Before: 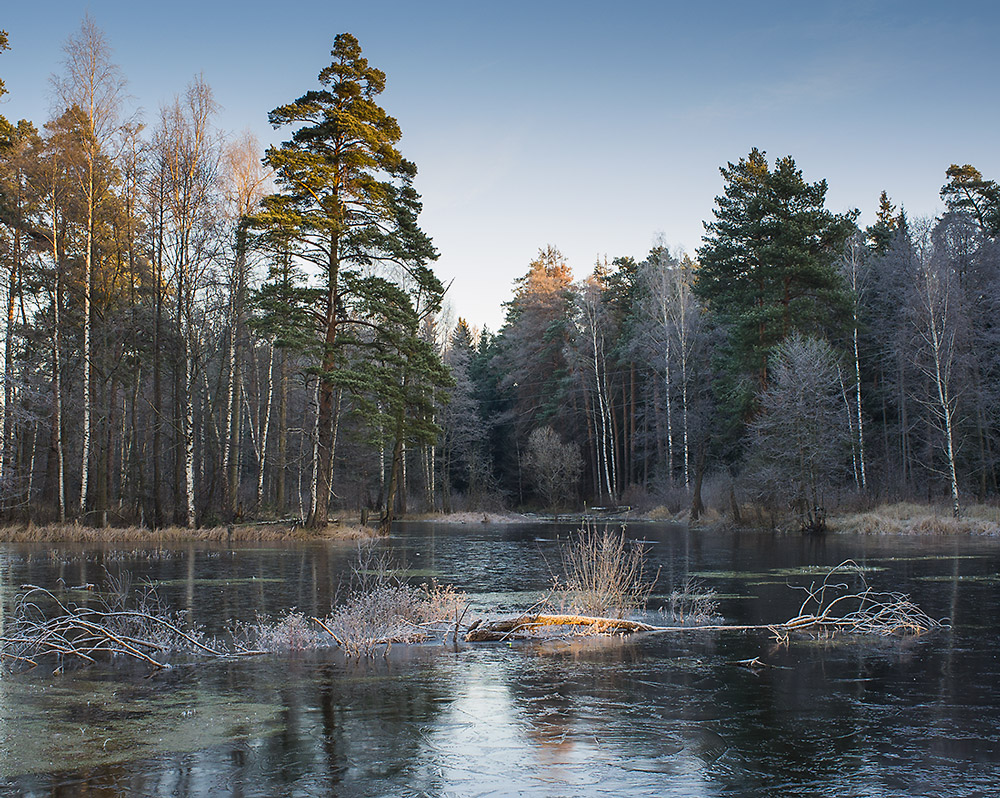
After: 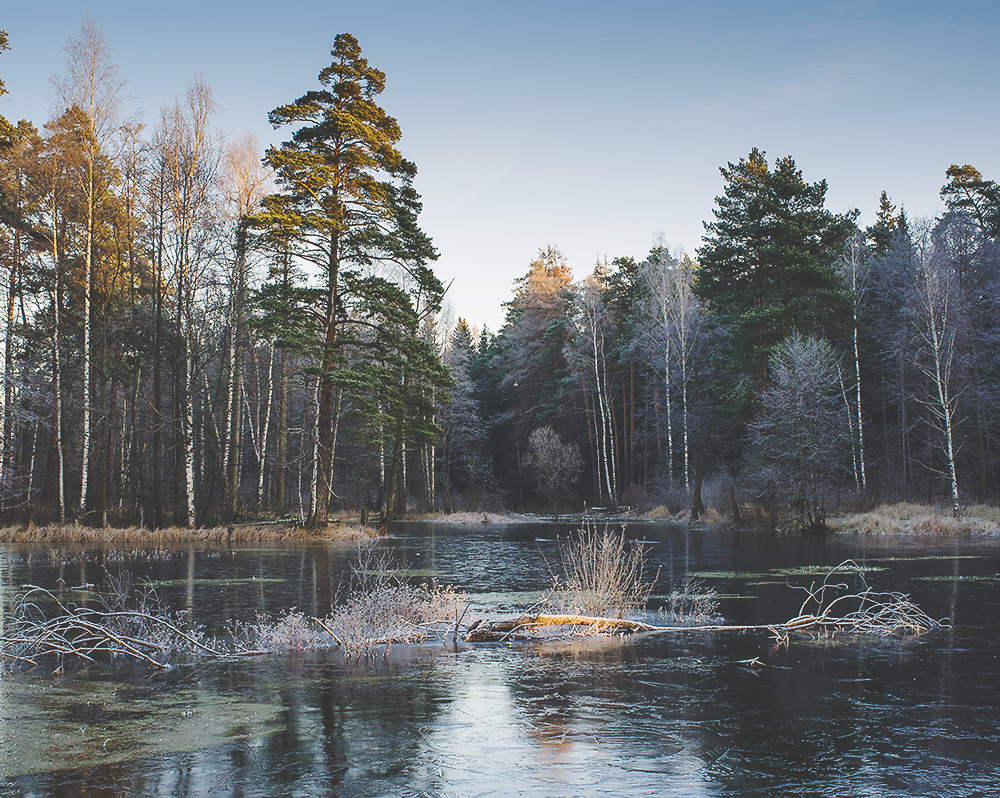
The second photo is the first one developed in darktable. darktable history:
base curve: curves: ch0 [(0, 0.024) (0.055, 0.065) (0.121, 0.166) (0.236, 0.319) (0.693, 0.726) (1, 1)], exposure shift 0.581, preserve colors none
